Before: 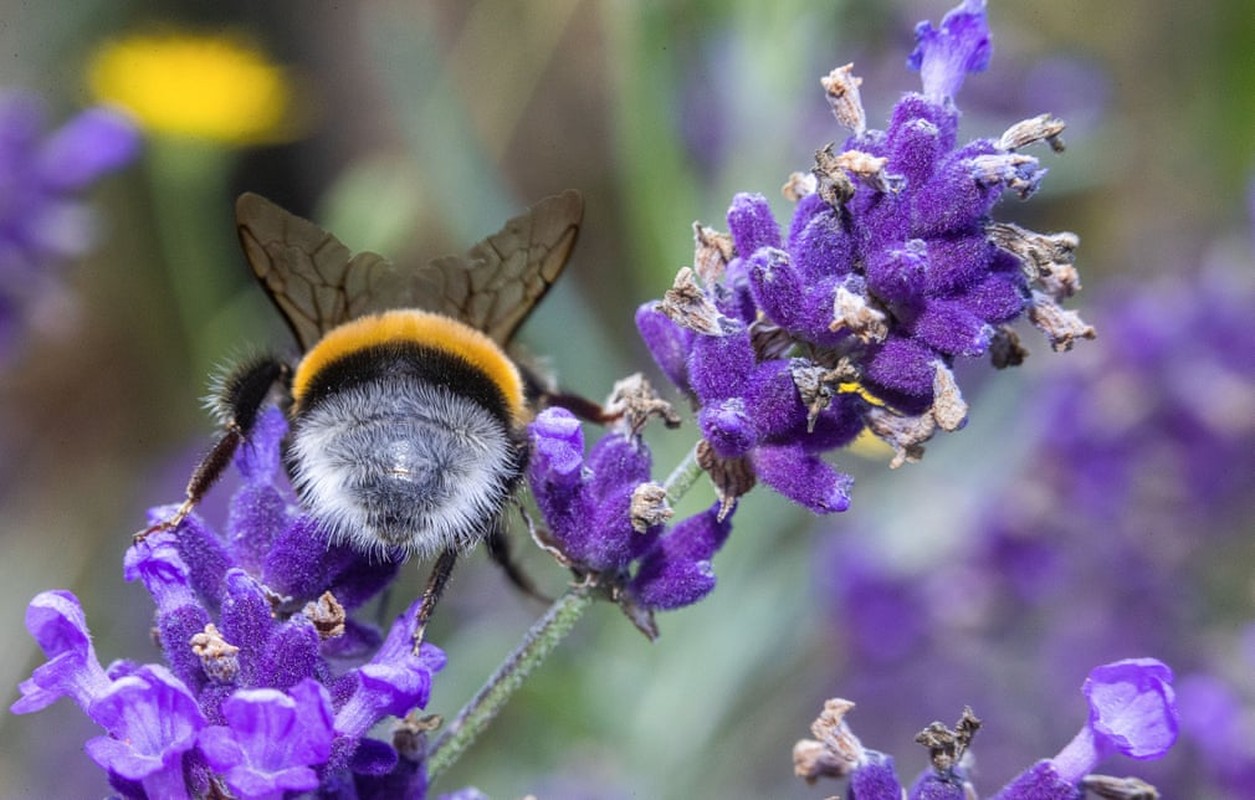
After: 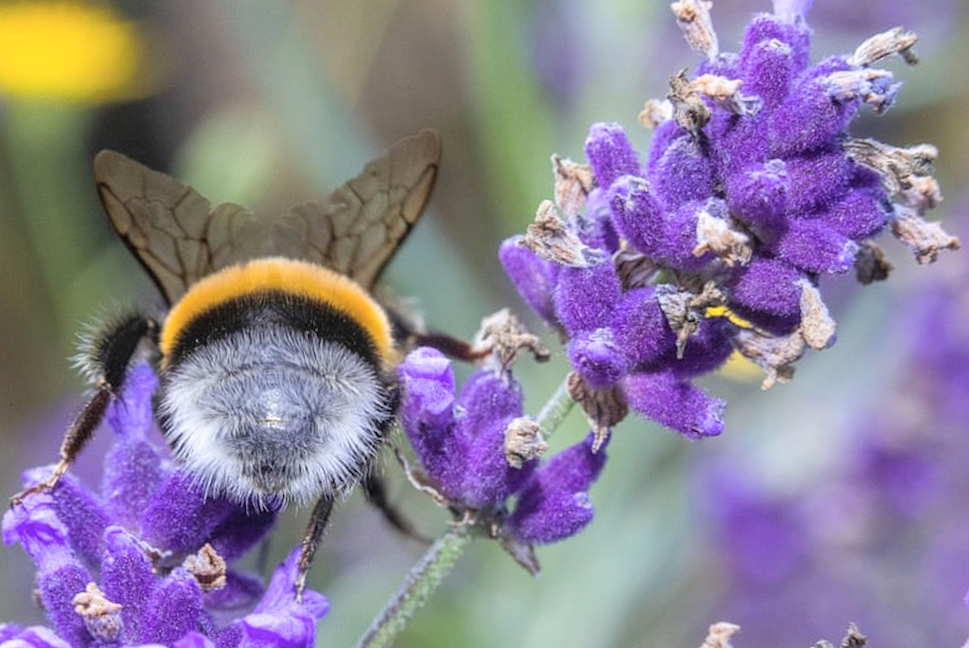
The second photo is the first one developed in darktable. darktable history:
rotate and perspective: rotation -3.18°, automatic cropping off
crop and rotate: left 11.831%, top 11.346%, right 13.429%, bottom 13.899%
contrast brightness saturation: brightness 0.15
